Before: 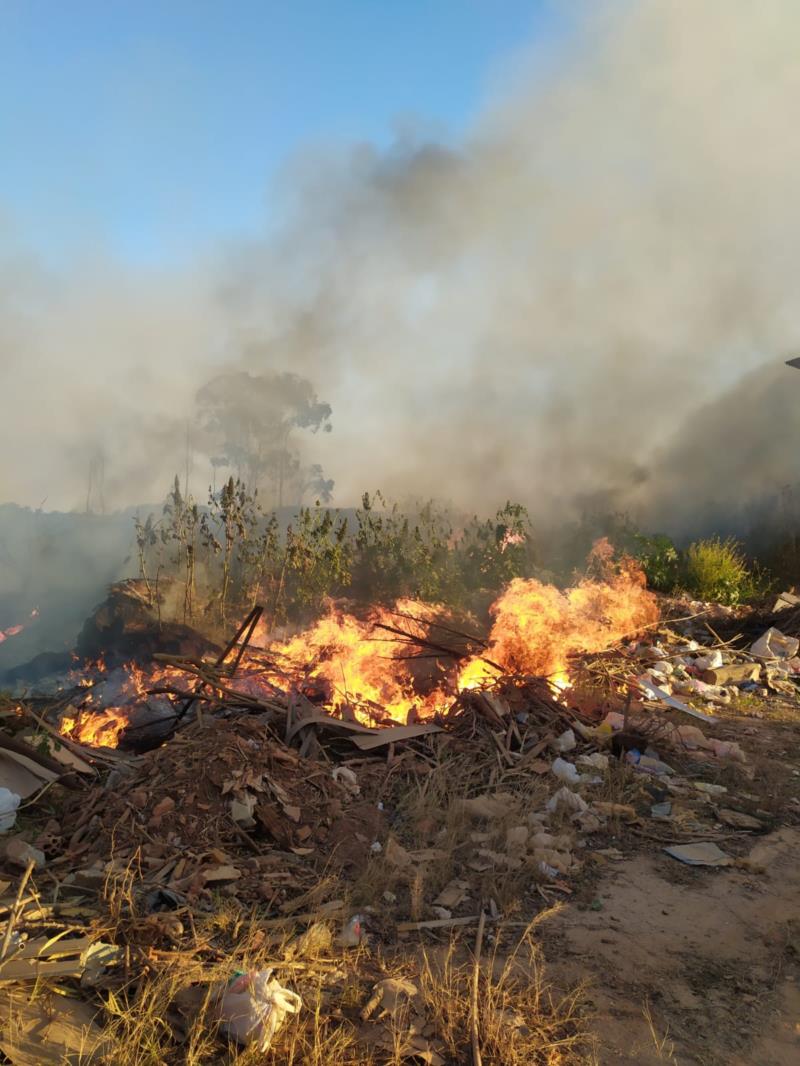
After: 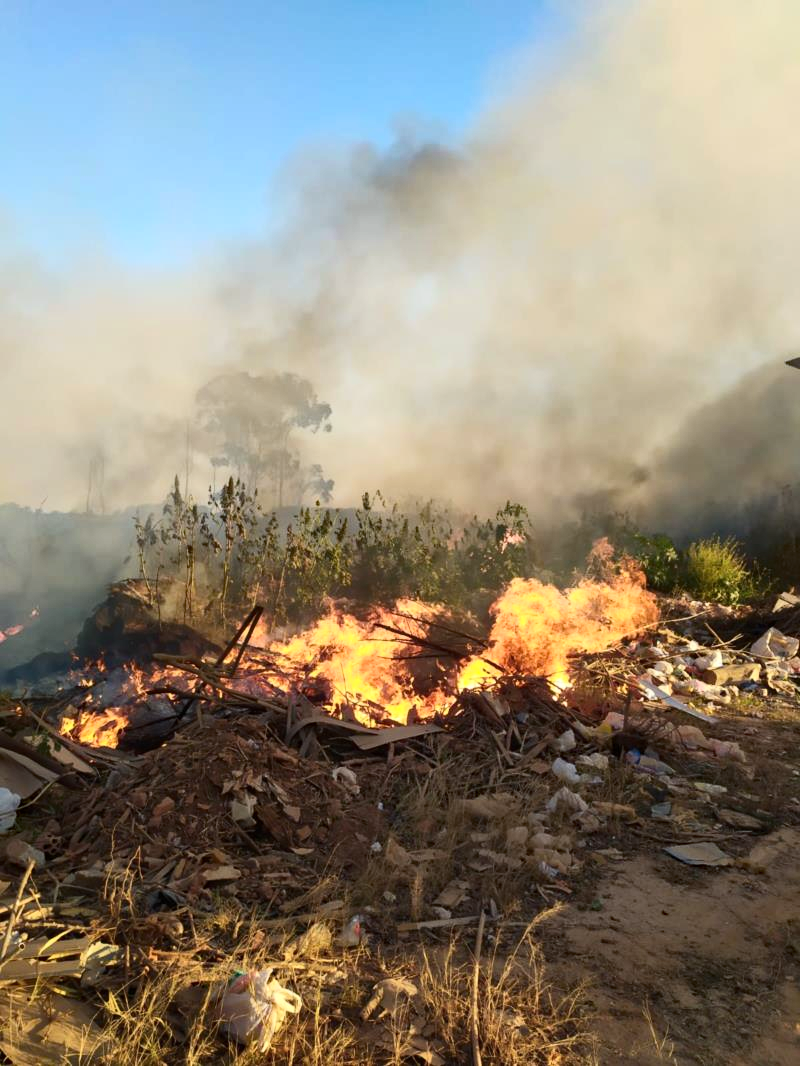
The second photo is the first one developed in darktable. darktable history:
contrast brightness saturation: contrast 0.24, brightness 0.09
haze removal: strength 0.29, distance 0.25, compatibility mode true, adaptive false
